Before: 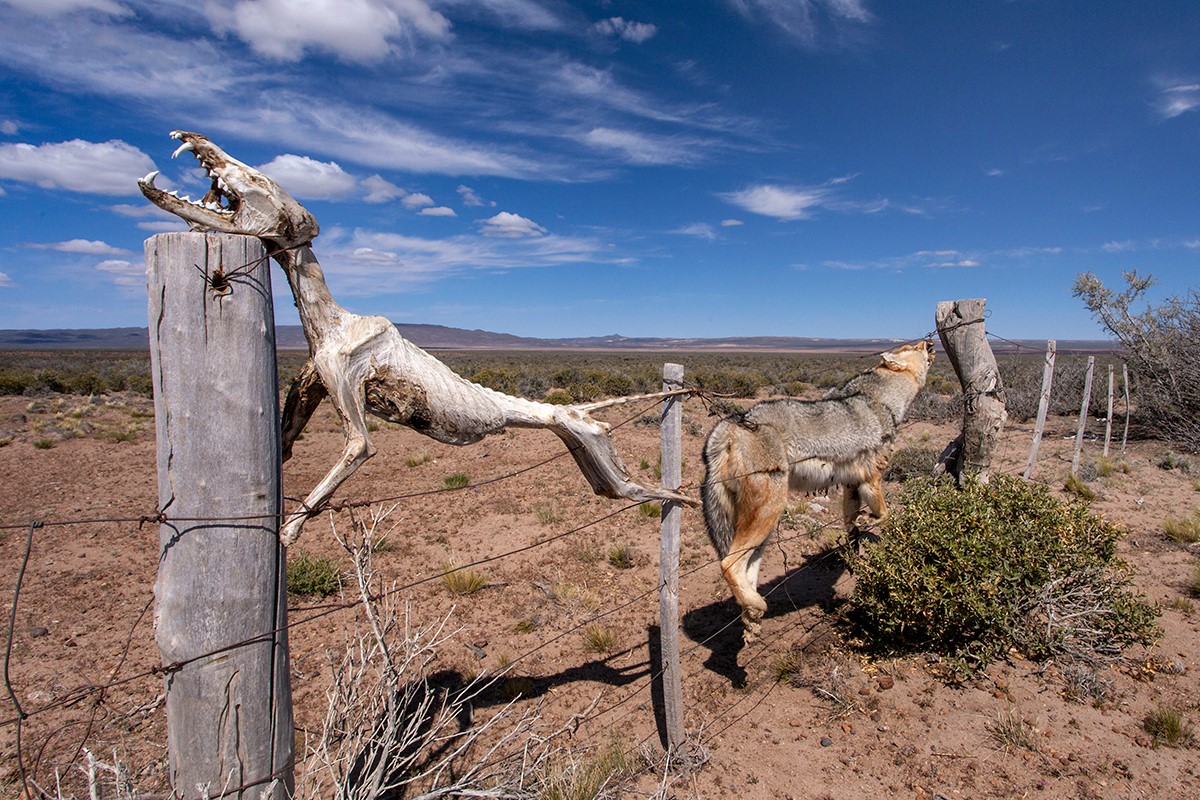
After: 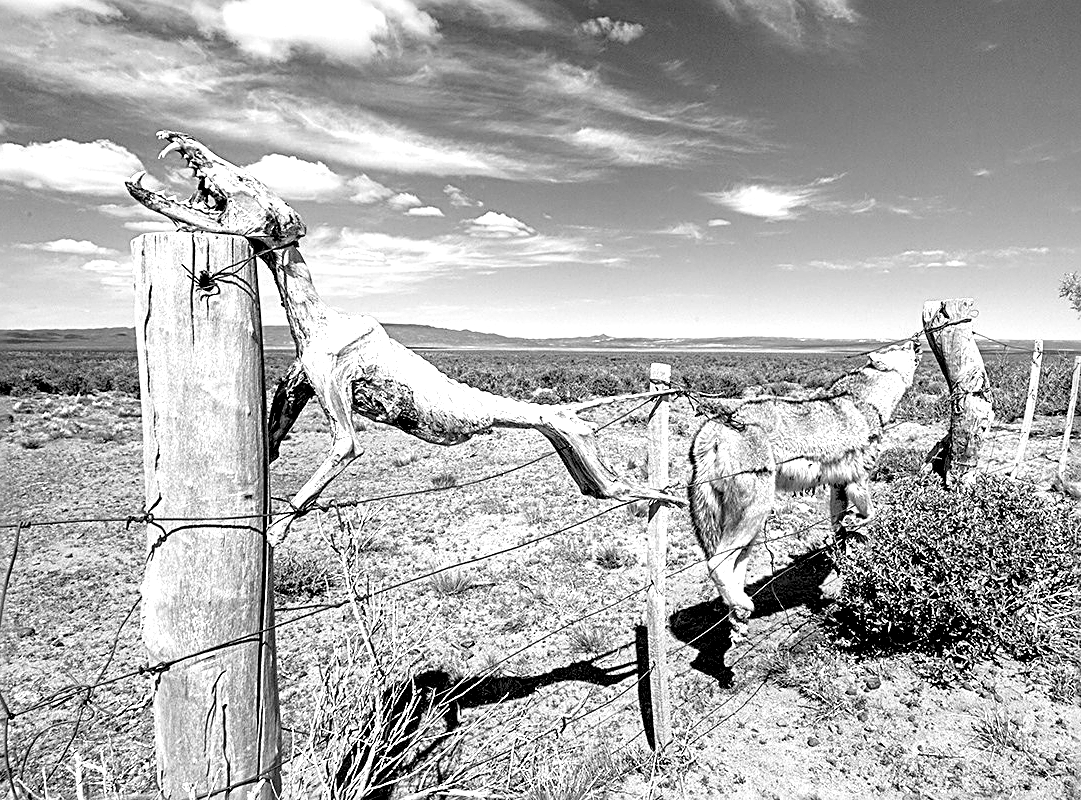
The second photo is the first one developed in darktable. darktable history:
crop and rotate: left 1.088%, right 8.807%
sharpen: radius 2.531, amount 0.628
monochrome: on, module defaults
exposure: black level correction 0.009, exposure 1.425 EV, compensate highlight preservation false
white balance: red 0.983, blue 1.036
